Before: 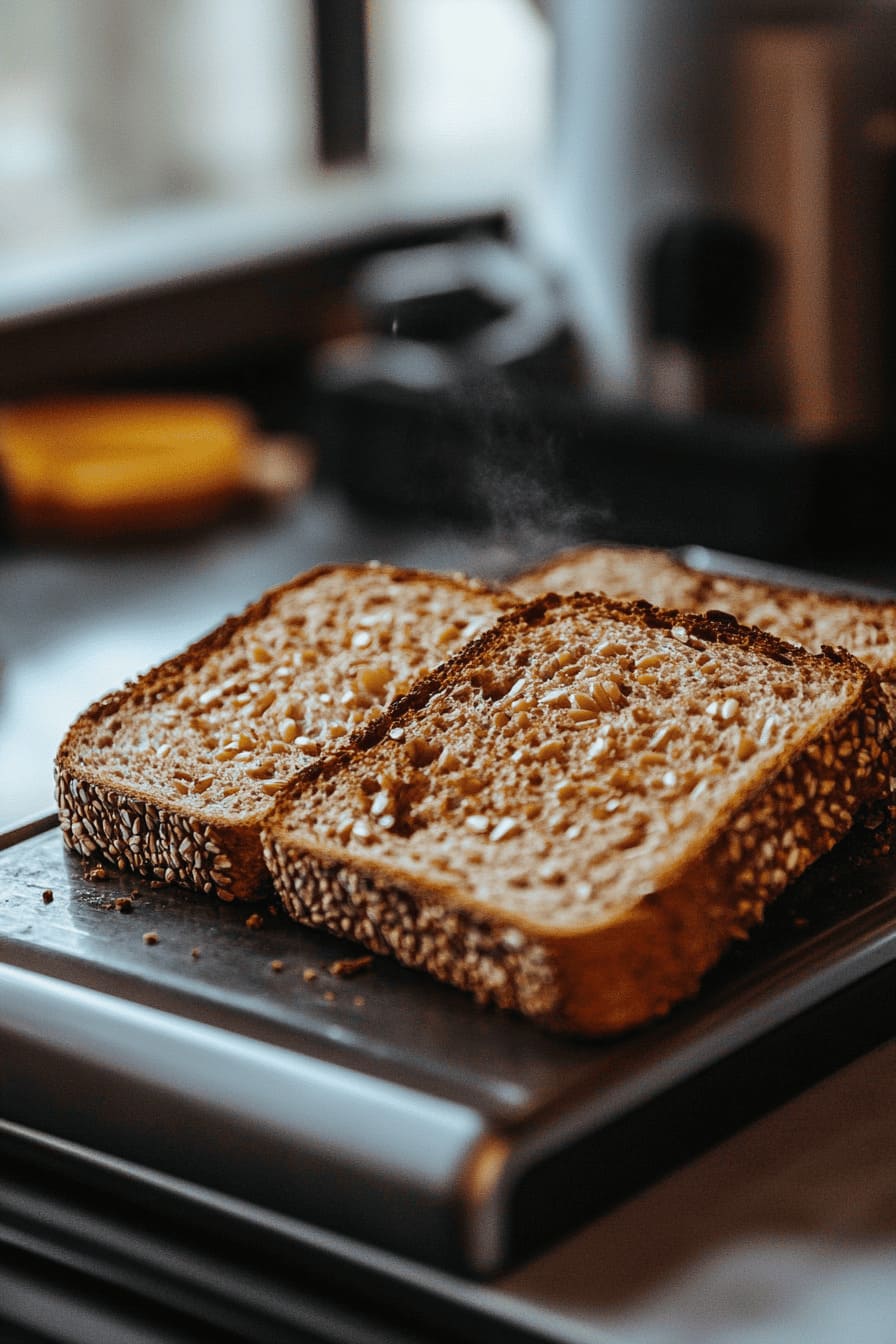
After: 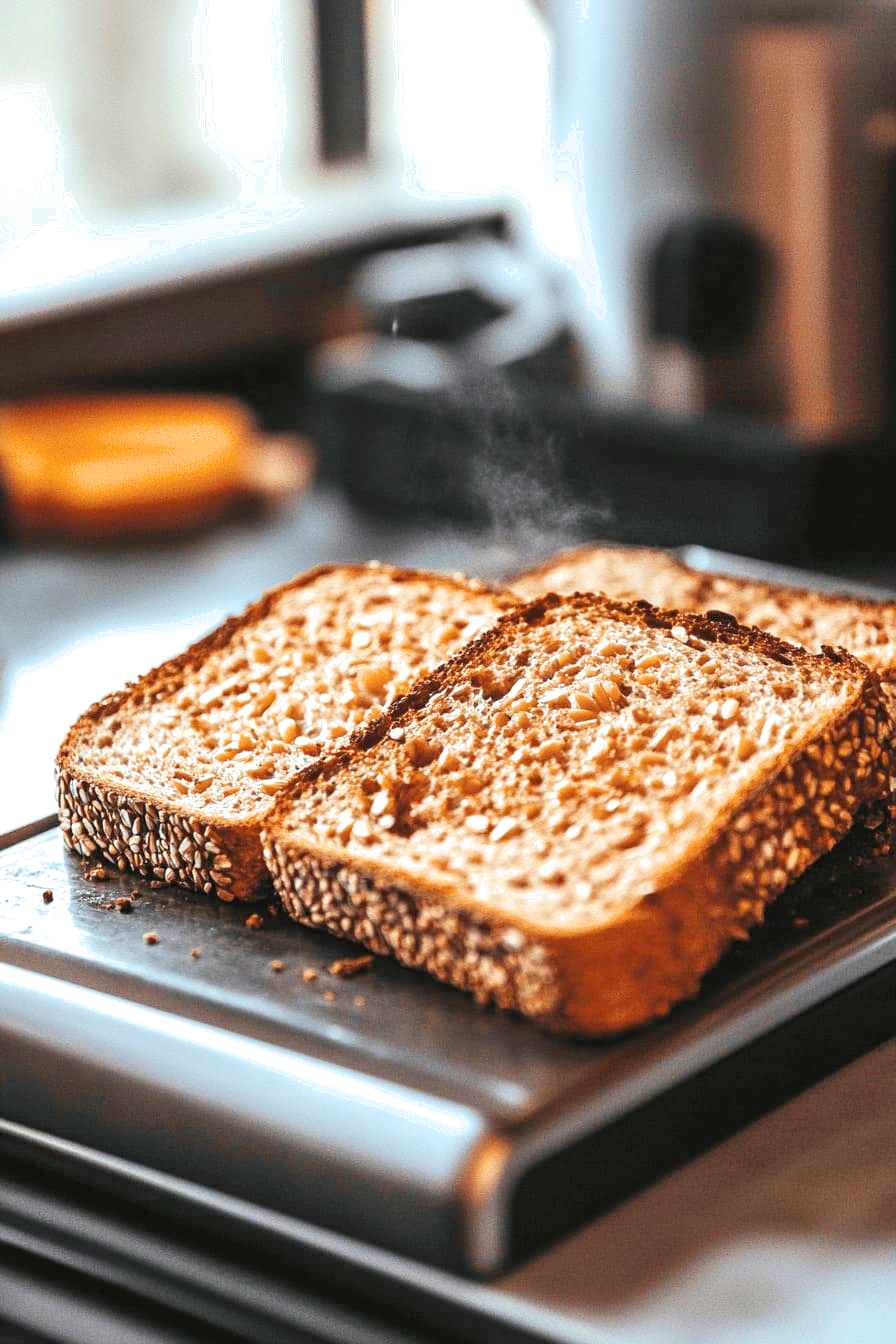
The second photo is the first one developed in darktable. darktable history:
exposure: black level correction 0, exposure 1.739 EV, compensate exposure bias true, compensate highlight preservation false
filmic rgb: middle gray luminance 18.24%, black relative exposure -10.52 EV, white relative exposure 3.4 EV, target black luminance 0%, hardness 6.03, latitude 98.08%, contrast 0.838, shadows ↔ highlights balance 0.53%, color science v6 (2022), iterations of high-quality reconstruction 0
